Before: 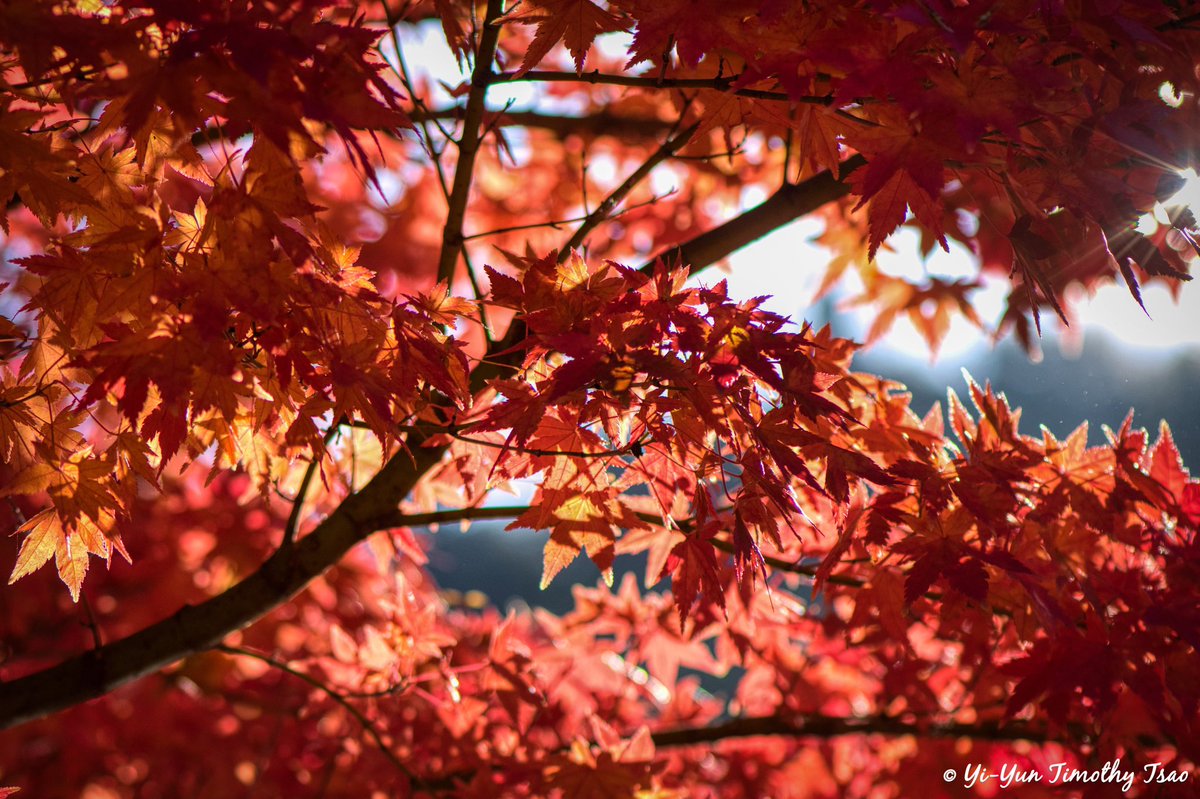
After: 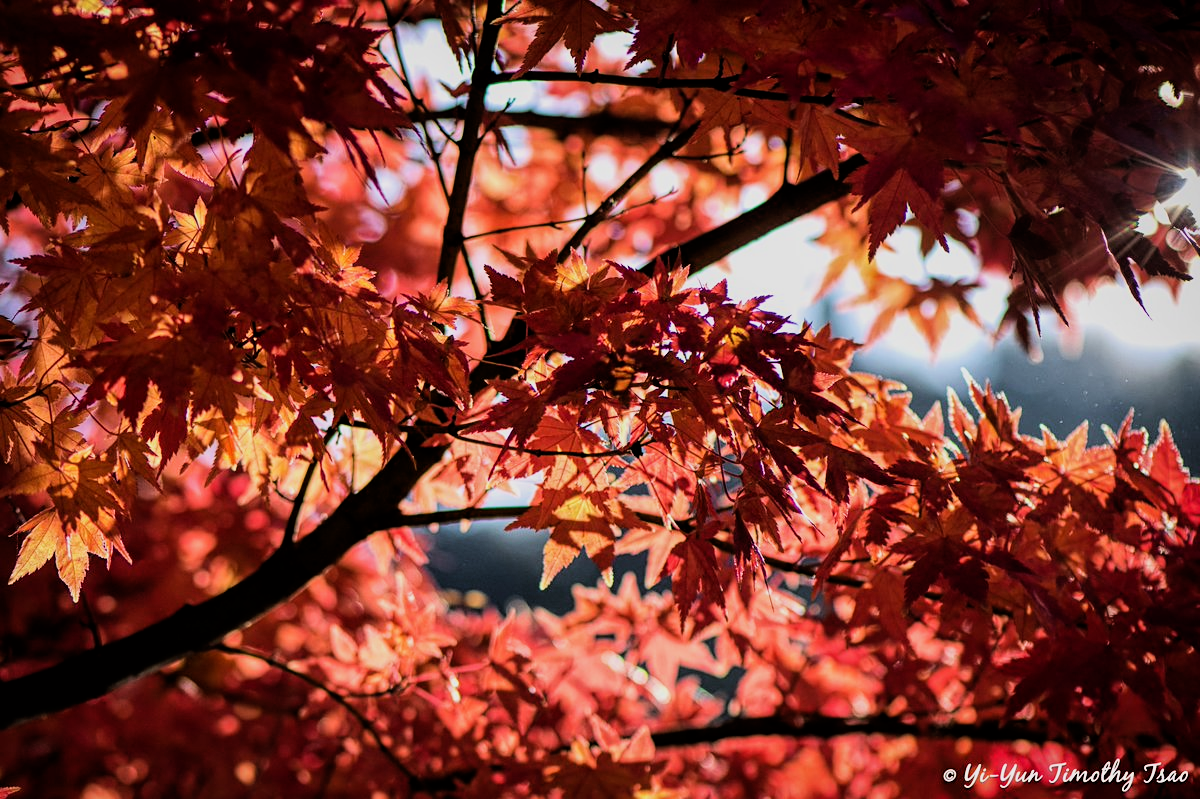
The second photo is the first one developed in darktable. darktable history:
sharpen: amount 0.215
filmic rgb: black relative exposure -5 EV, white relative exposure 3.99 EV, hardness 2.9, contrast 1.408
